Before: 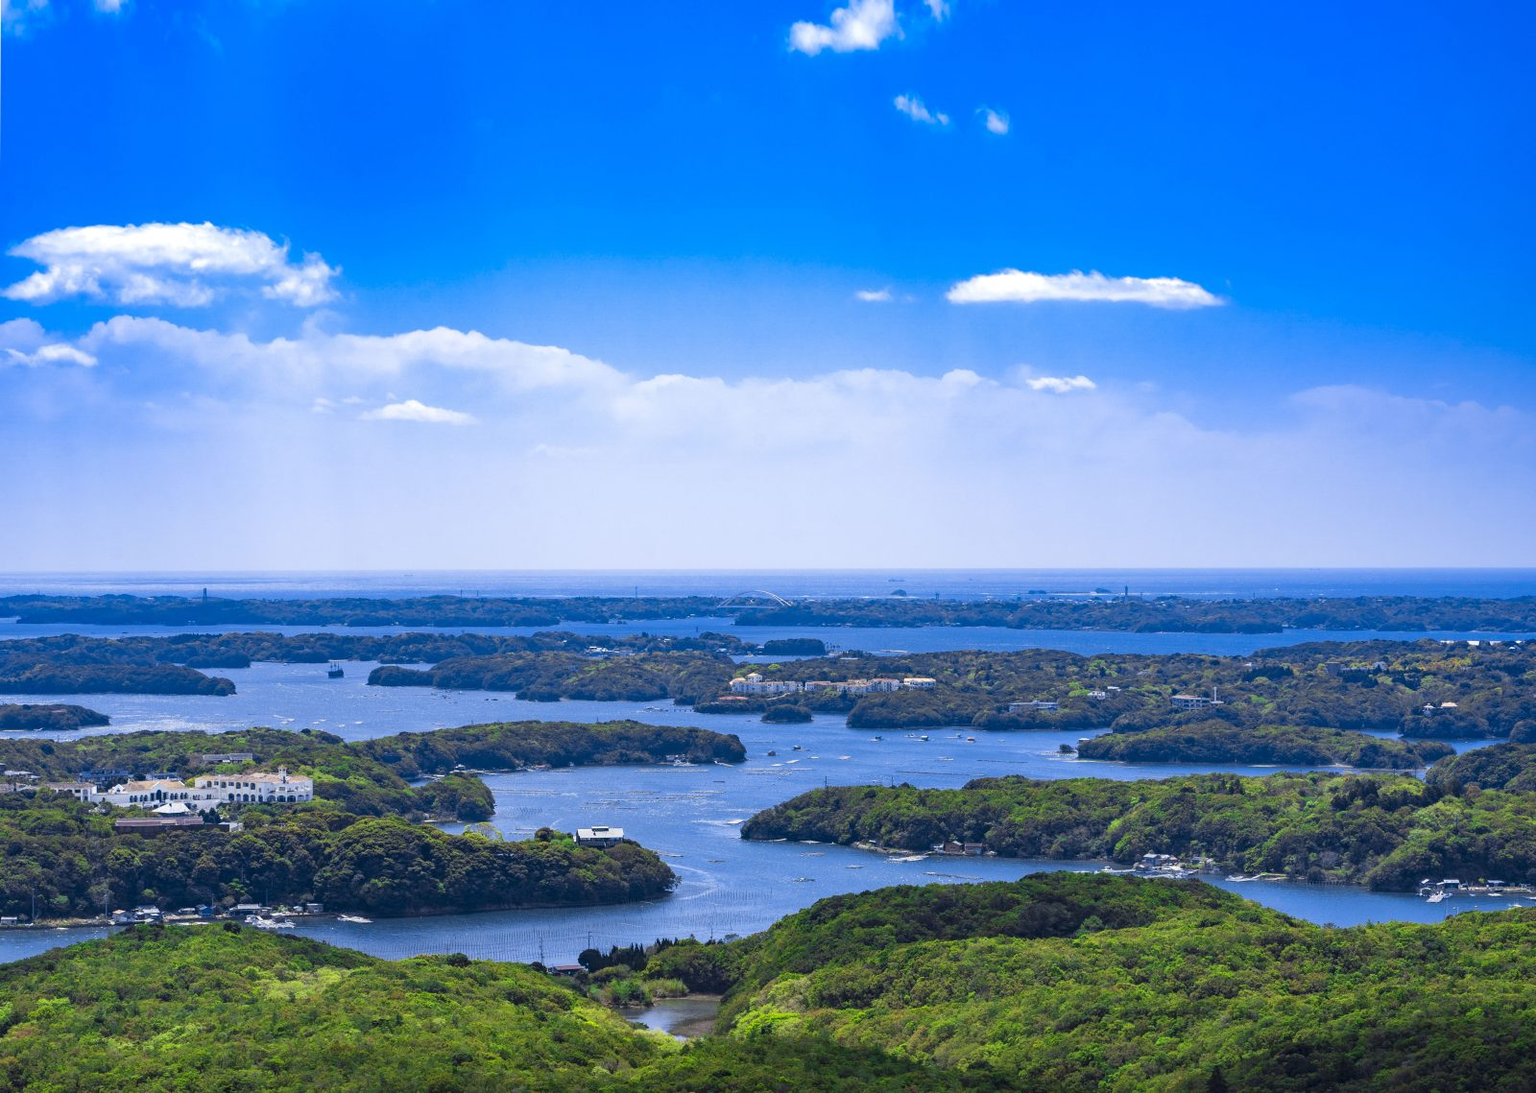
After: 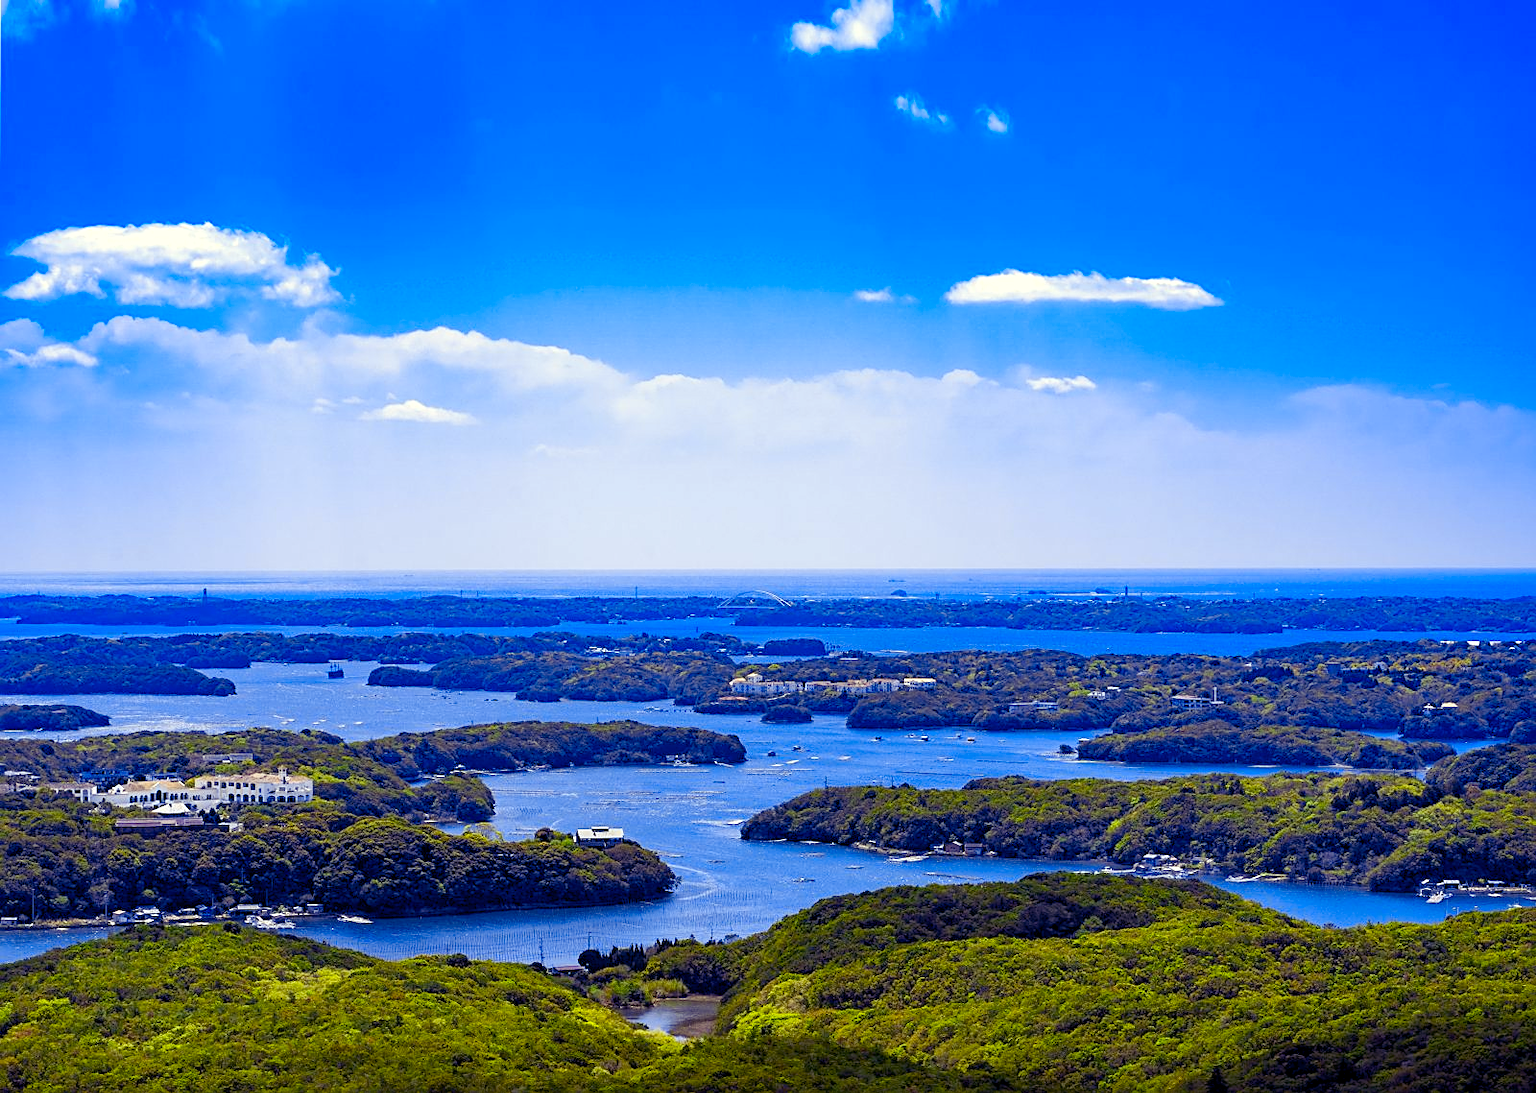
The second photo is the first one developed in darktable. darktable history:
color balance rgb: shadows lift › luminance -21.66%, shadows lift › chroma 8.98%, shadows lift › hue 283.37°, power › chroma 1.05%, power › hue 25.59°, highlights gain › luminance 6.08%, highlights gain › chroma 2.55%, highlights gain › hue 90°, global offset › luminance -0.87%, perceptual saturation grading › global saturation 25%, perceptual saturation grading › highlights -28.39%, perceptual saturation grading › shadows 33.98%
color contrast: green-magenta contrast 0.85, blue-yellow contrast 1.25, unbound 0
sharpen: on, module defaults
